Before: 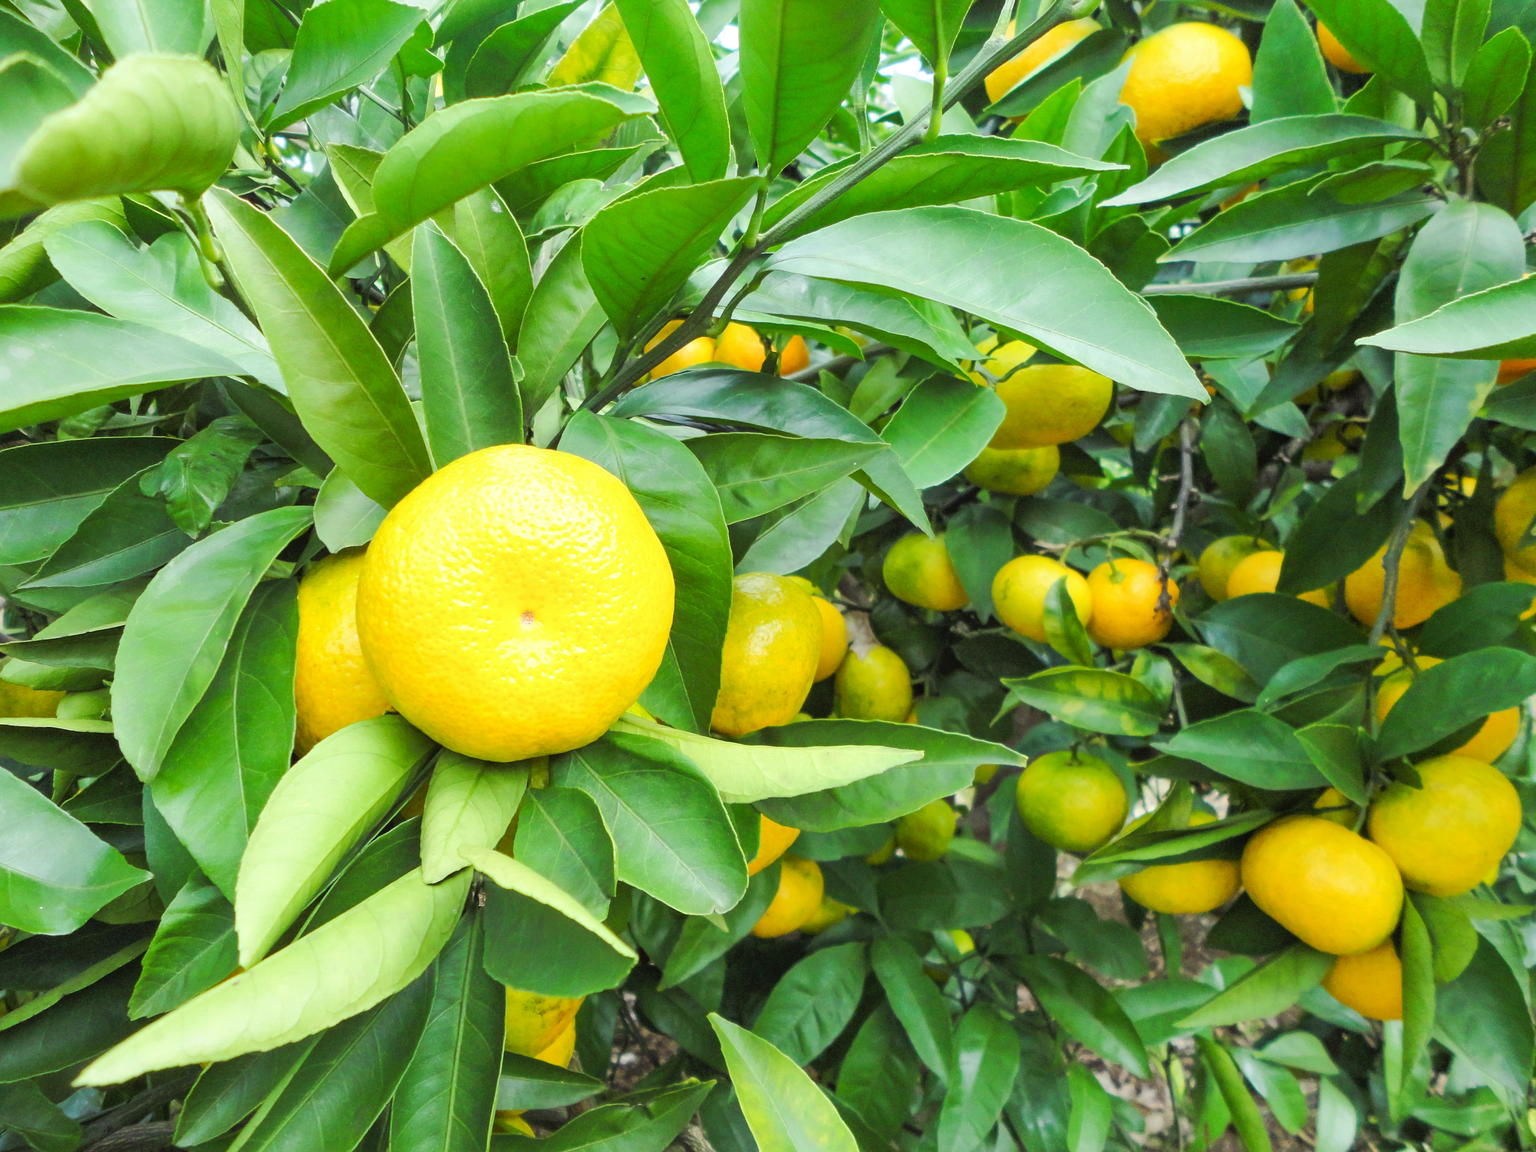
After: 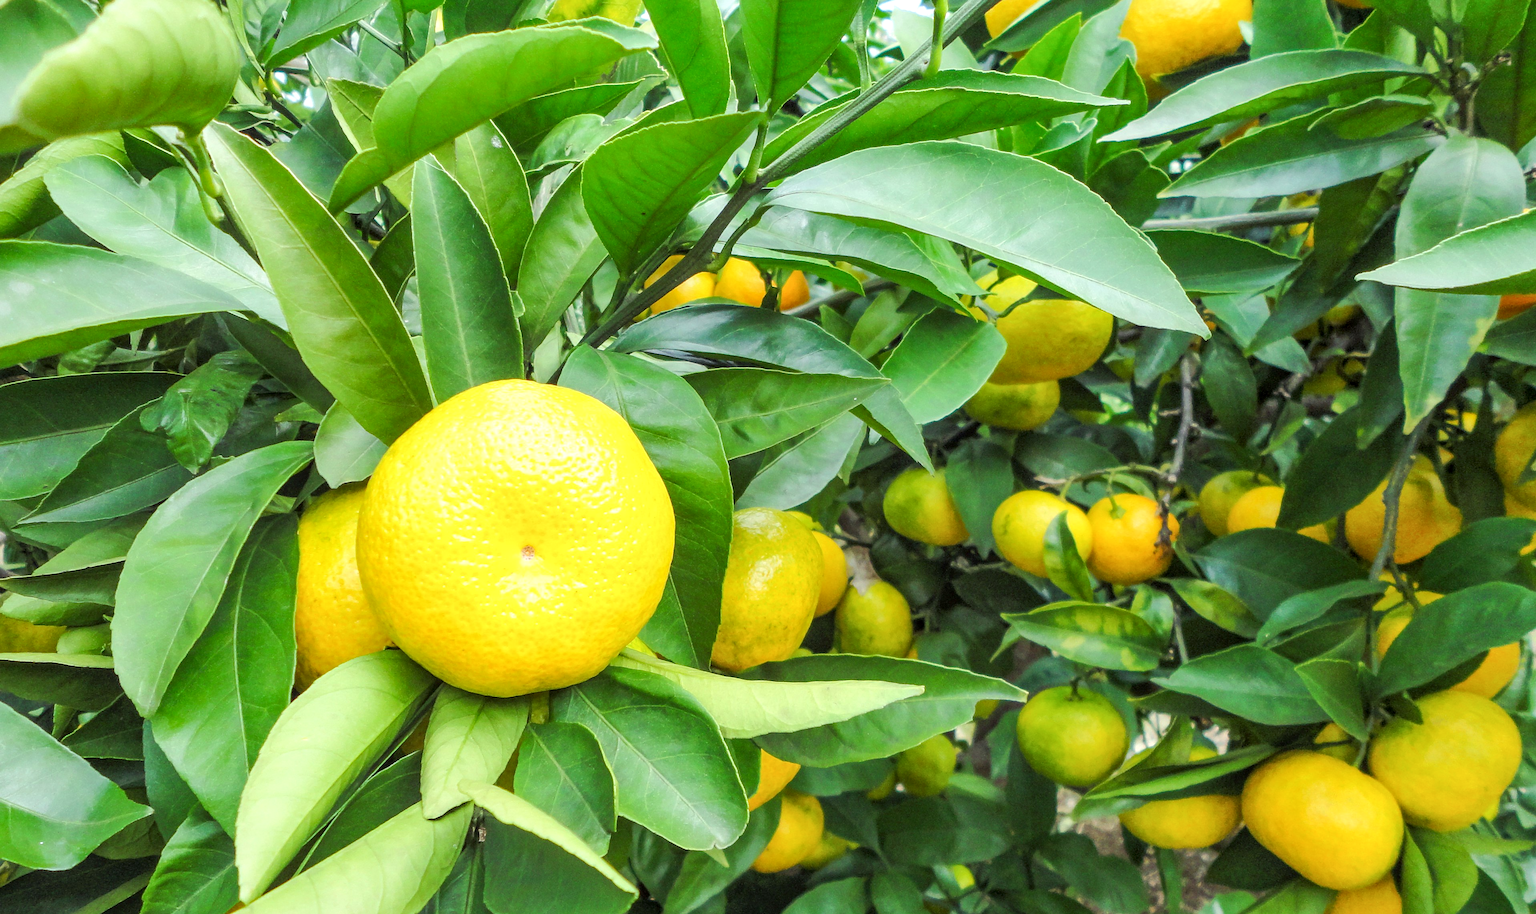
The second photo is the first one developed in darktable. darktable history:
local contrast: on, module defaults
crop and rotate: top 5.667%, bottom 14.937%
sharpen: radius 1.458, amount 0.398, threshold 1.271
